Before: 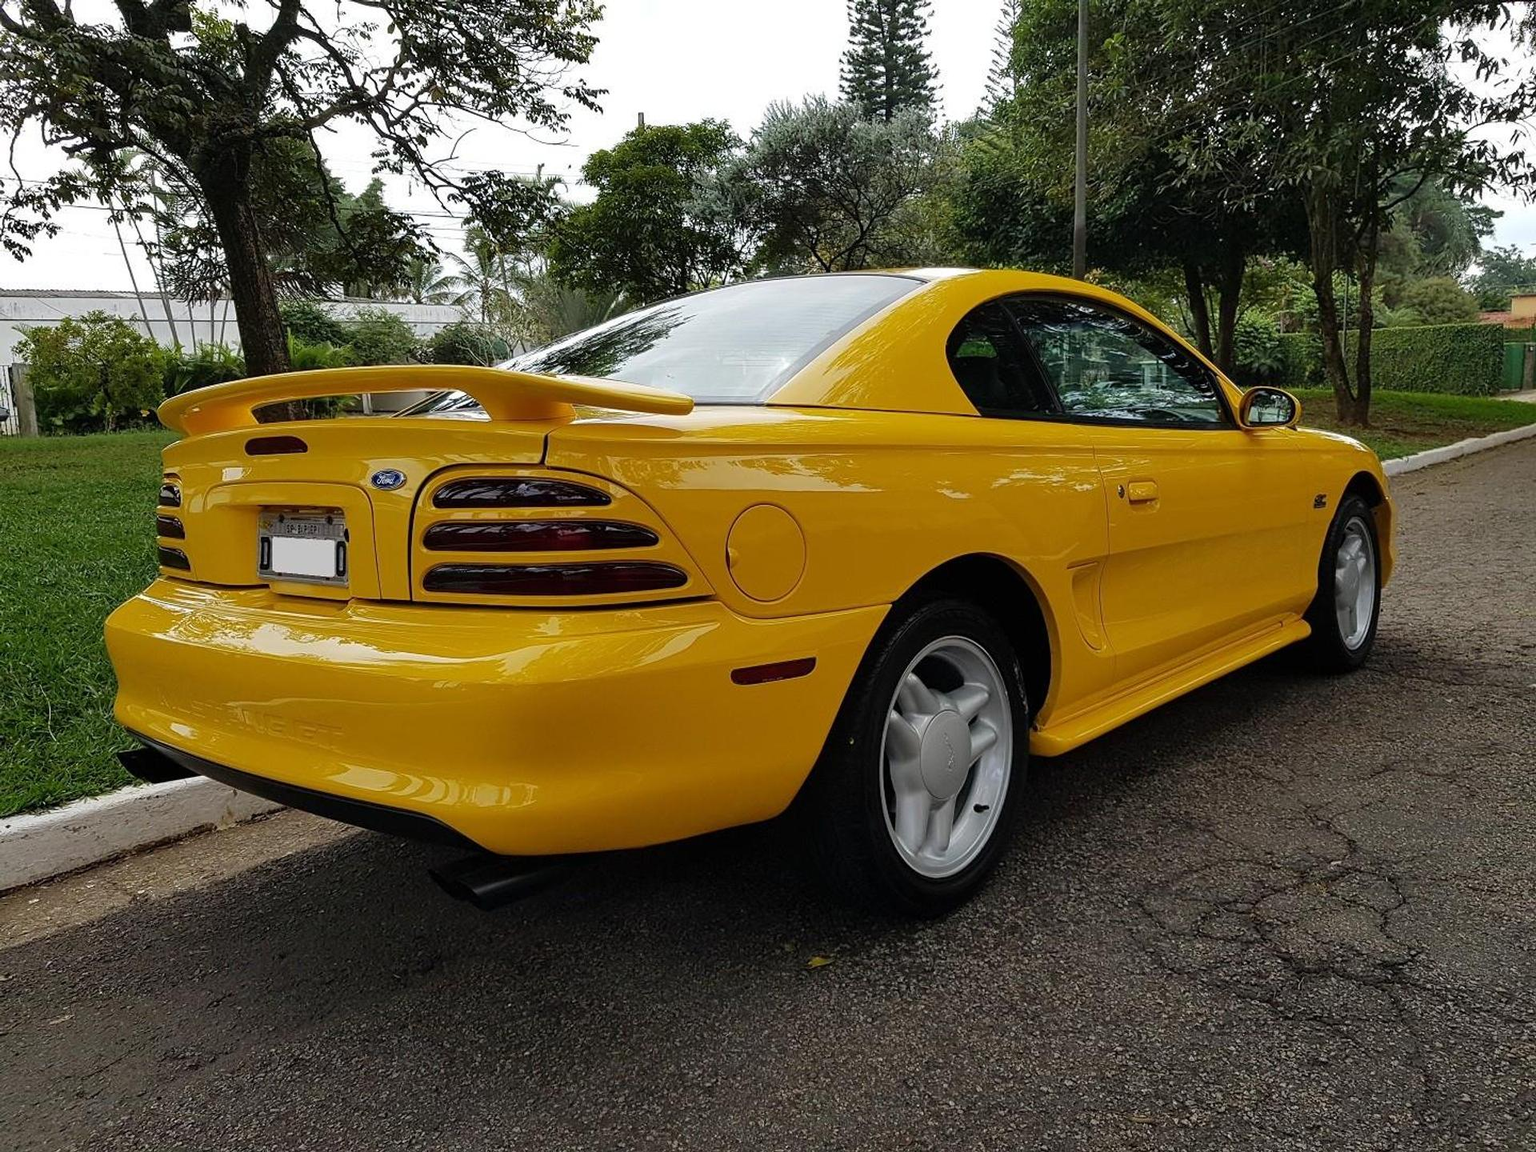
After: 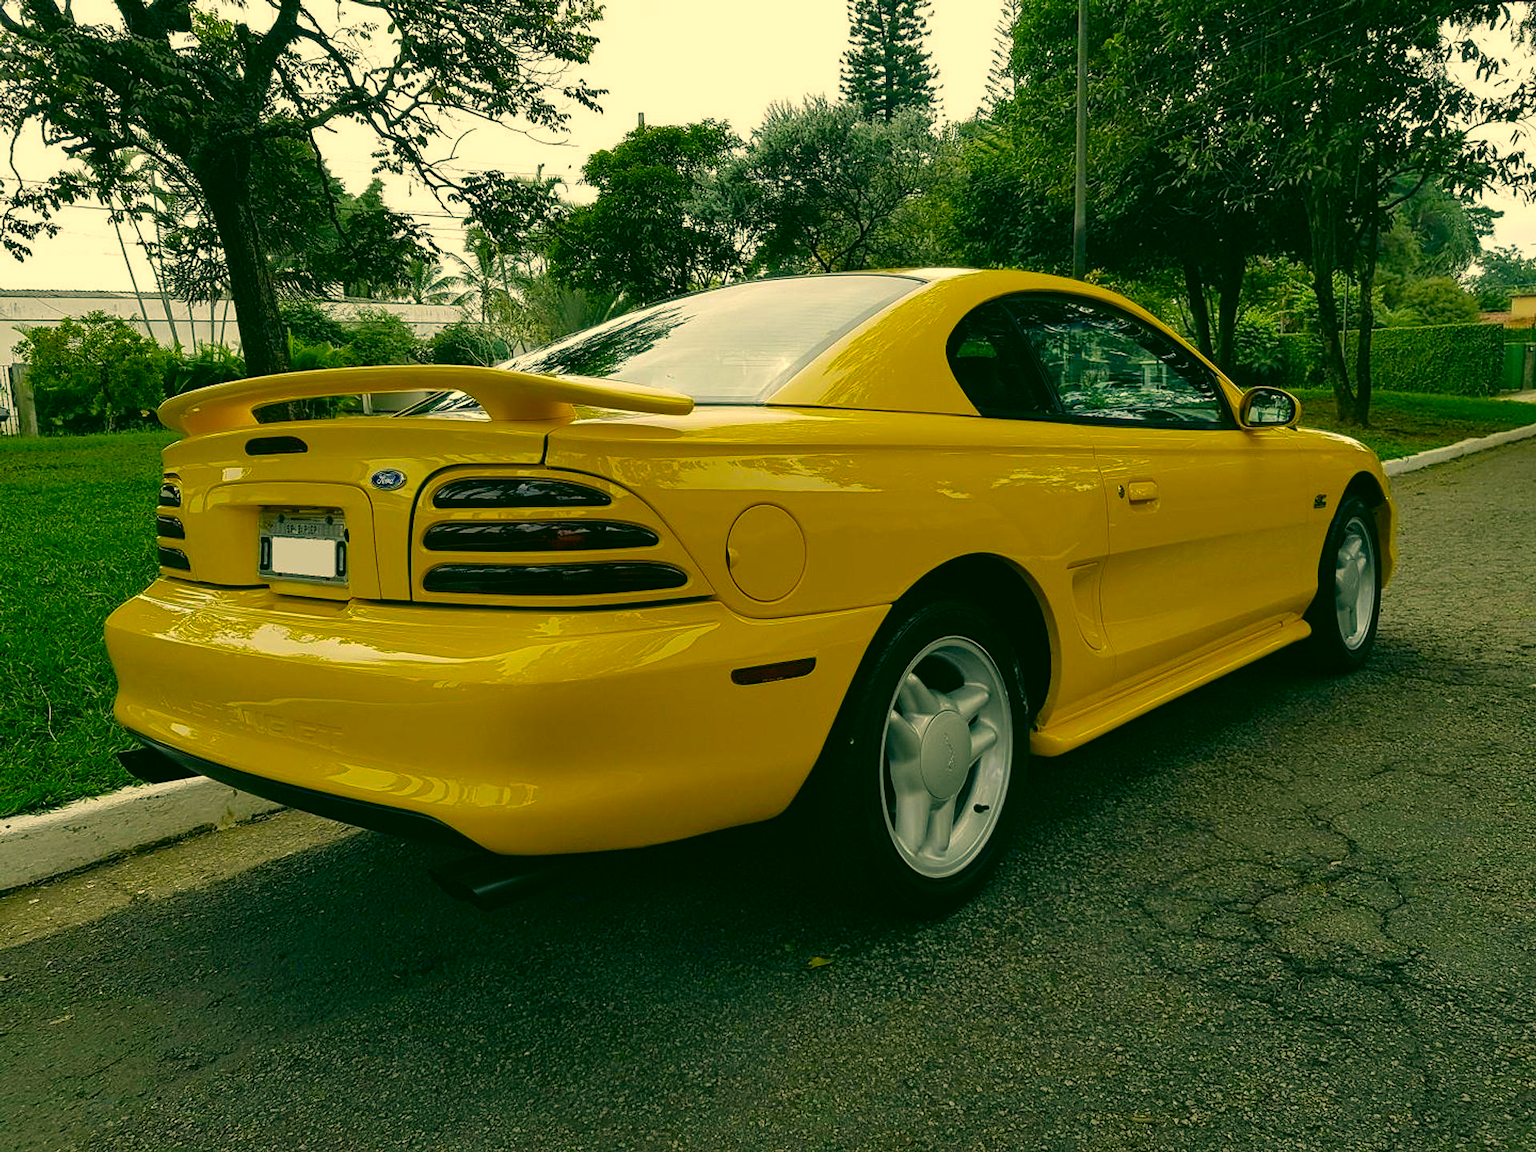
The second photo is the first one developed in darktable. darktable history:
white balance: red 1, blue 1
color correction: highlights a* 5.62, highlights b* 33.57, shadows a* -25.86, shadows b* 4.02
color balance rgb: perceptual saturation grading › global saturation 20%, perceptual saturation grading › highlights -25%, perceptual saturation grading › shadows 25%
tone equalizer: on, module defaults
